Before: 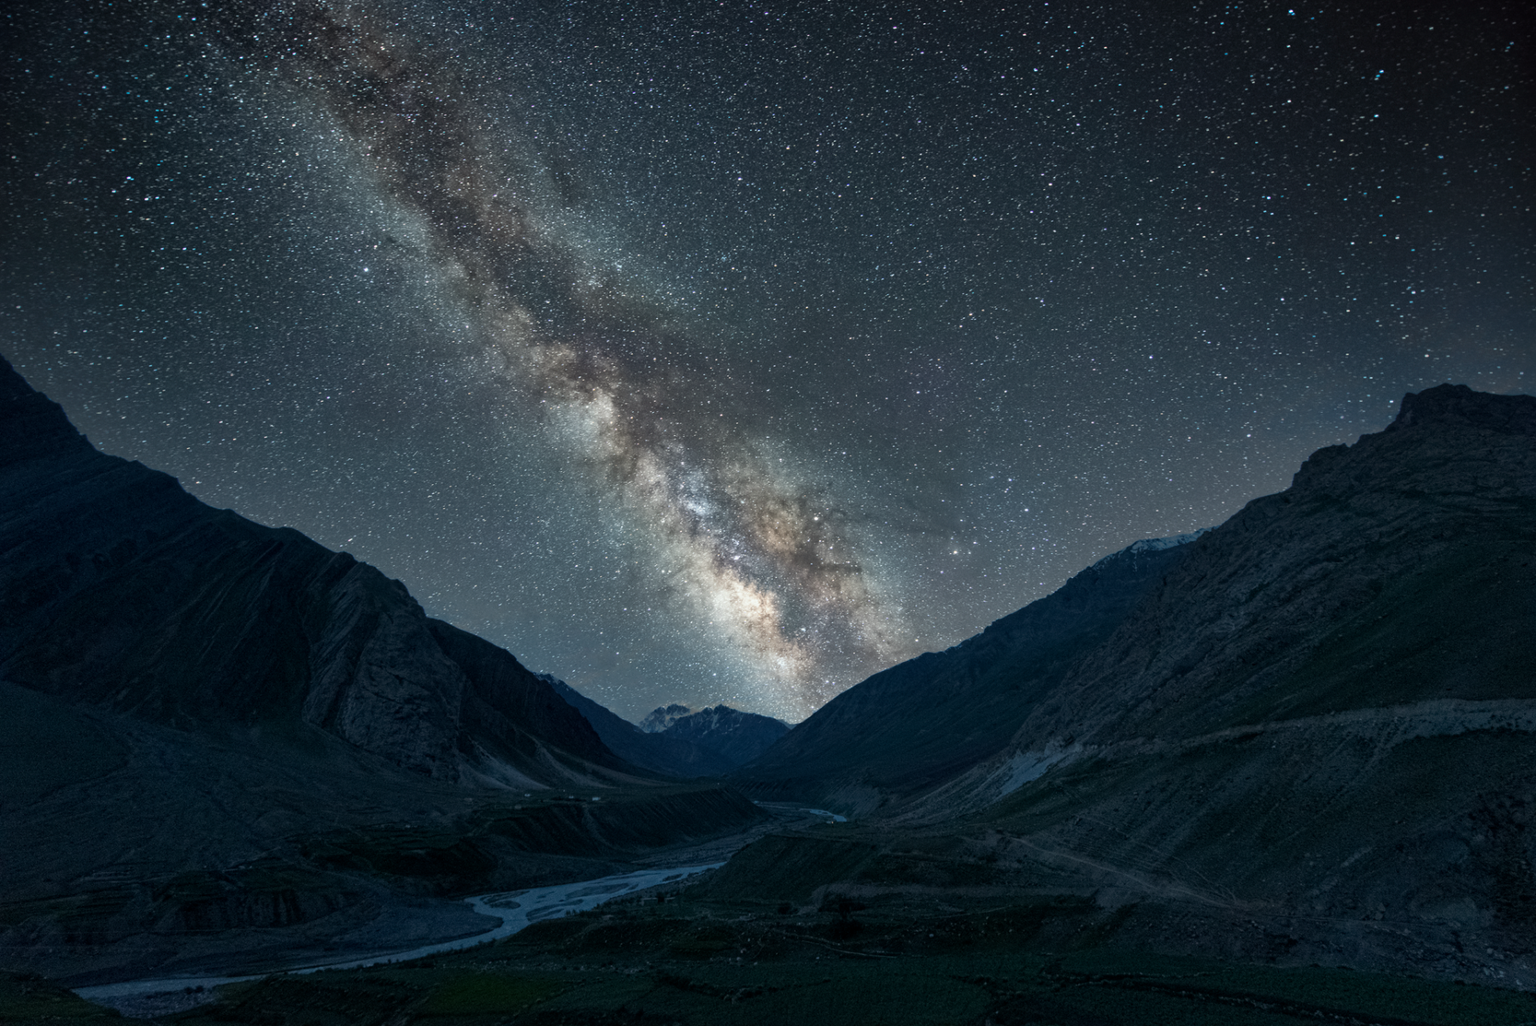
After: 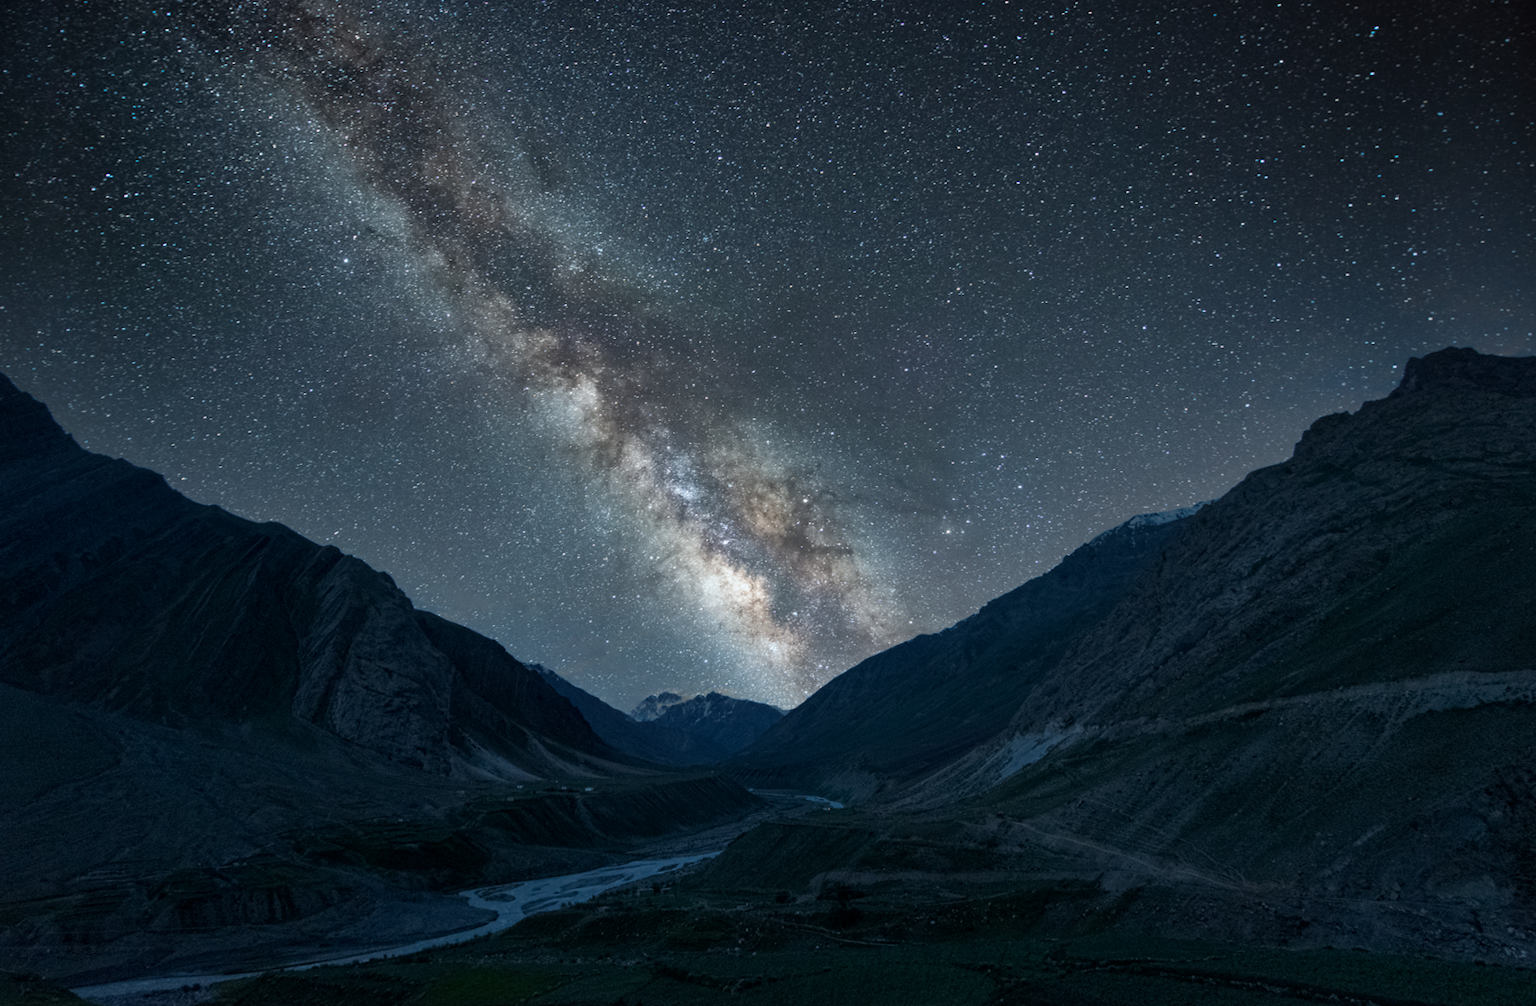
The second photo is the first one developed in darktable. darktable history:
white balance: red 0.983, blue 1.036
rotate and perspective: rotation -1.32°, lens shift (horizontal) -0.031, crop left 0.015, crop right 0.985, crop top 0.047, crop bottom 0.982
